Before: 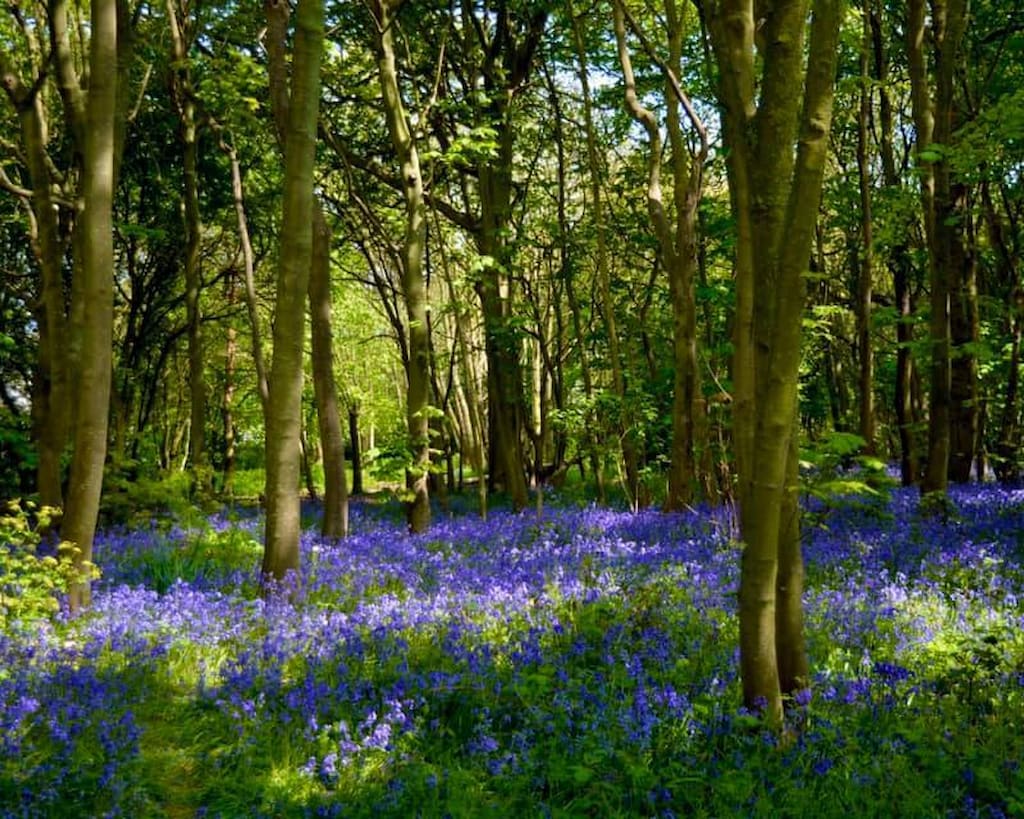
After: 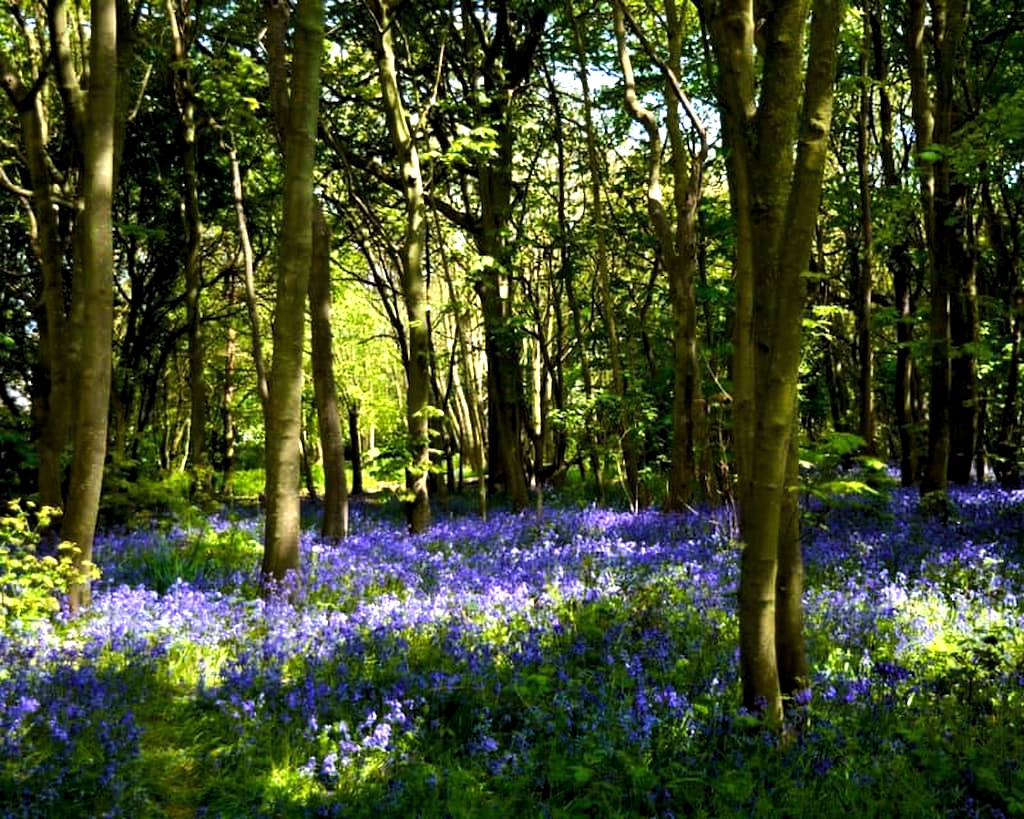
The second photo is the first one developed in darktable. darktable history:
tone equalizer: -8 EV -0.727 EV, -7 EV -0.705 EV, -6 EV -0.564 EV, -5 EV -0.391 EV, -3 EV 0.4 EV, -2 EV 0.6 EV, -1 EV 0.691 EV, +0 EV 0.732 EV, edges refinement/feathering 500, mask exposure compensation -1.57 EV, preserve details no
levels: levels [0.031, 0.5, 0.969]
color balance rgb: power › hue 309.9°, highlights gain › luminance 17.224%, perceptual saturation grading › global saturation 0.68%
